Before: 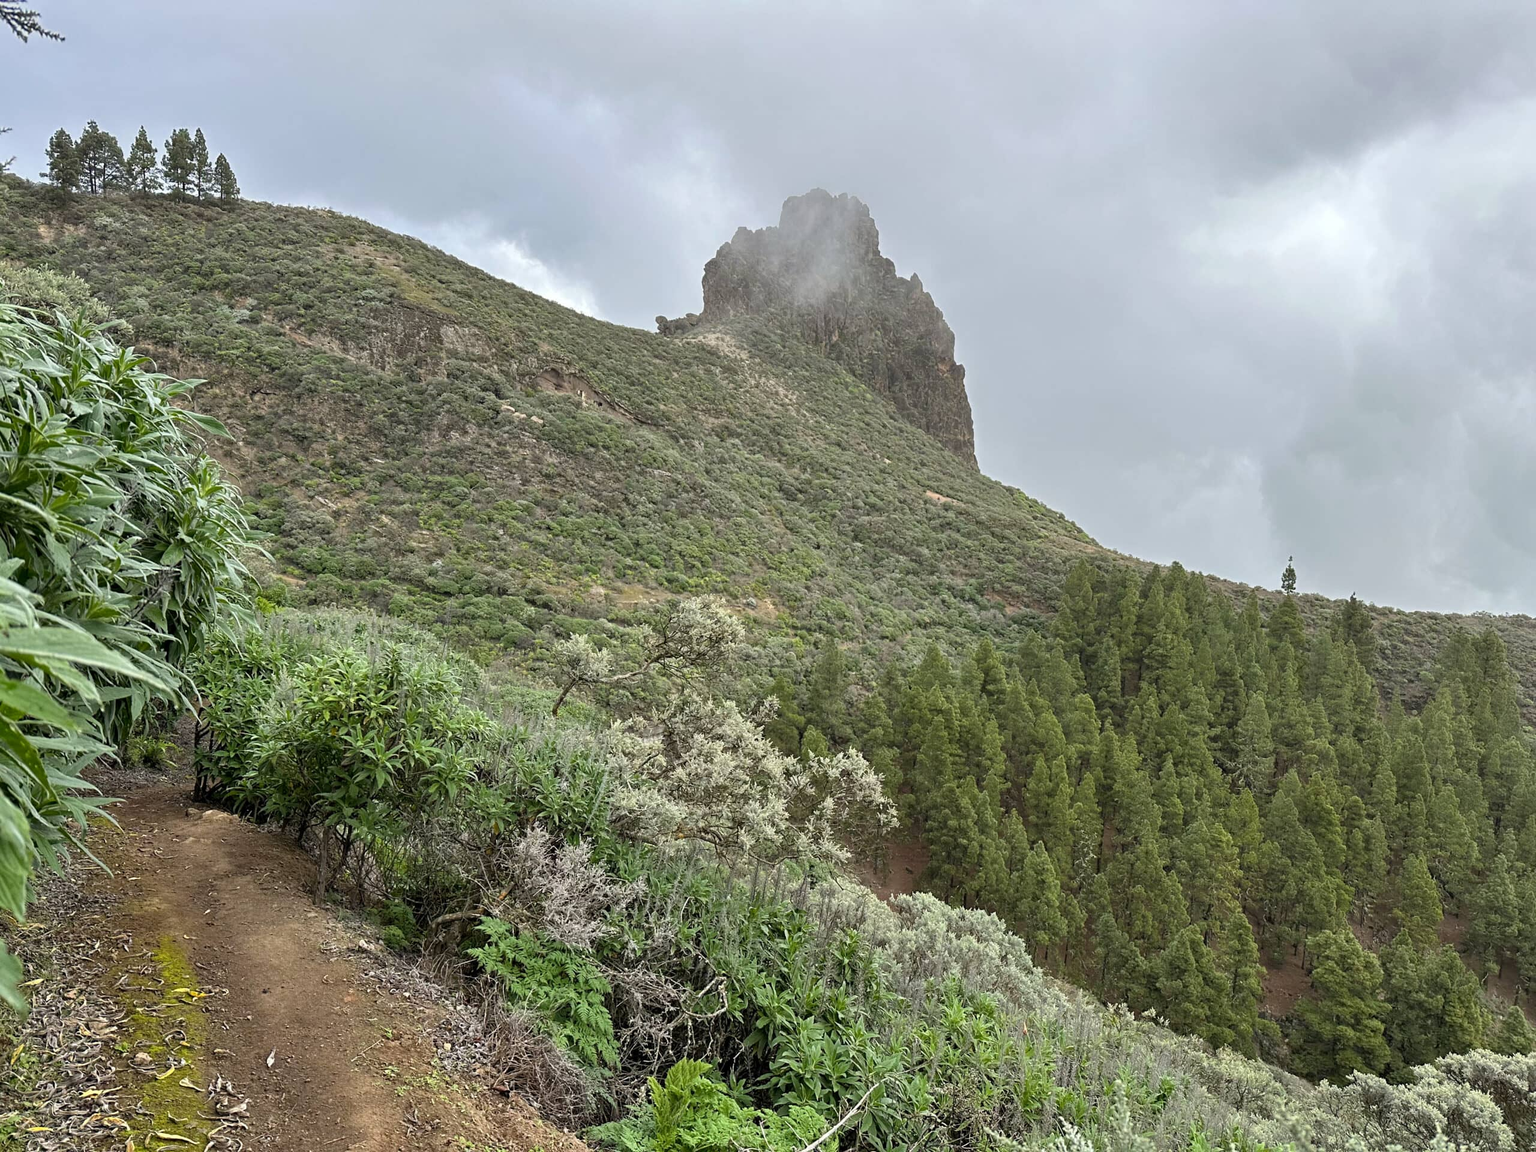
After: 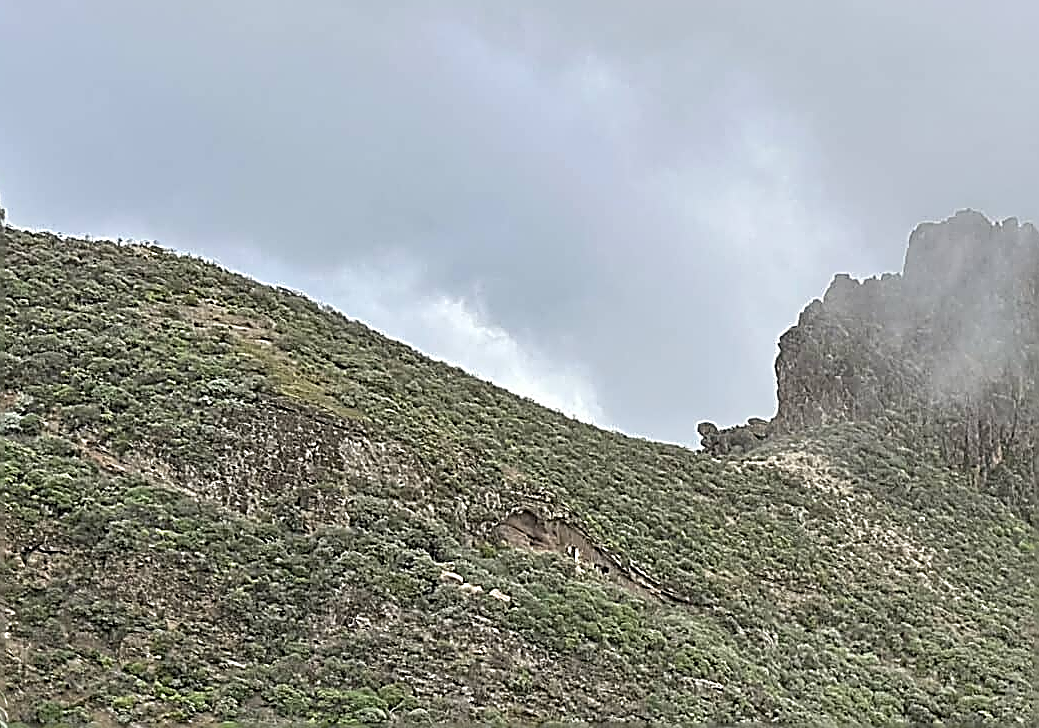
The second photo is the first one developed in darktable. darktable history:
sharpen: amount 2
crop: left 15.452%, top 5.459%, right 43.956%, bottom 56.62%
